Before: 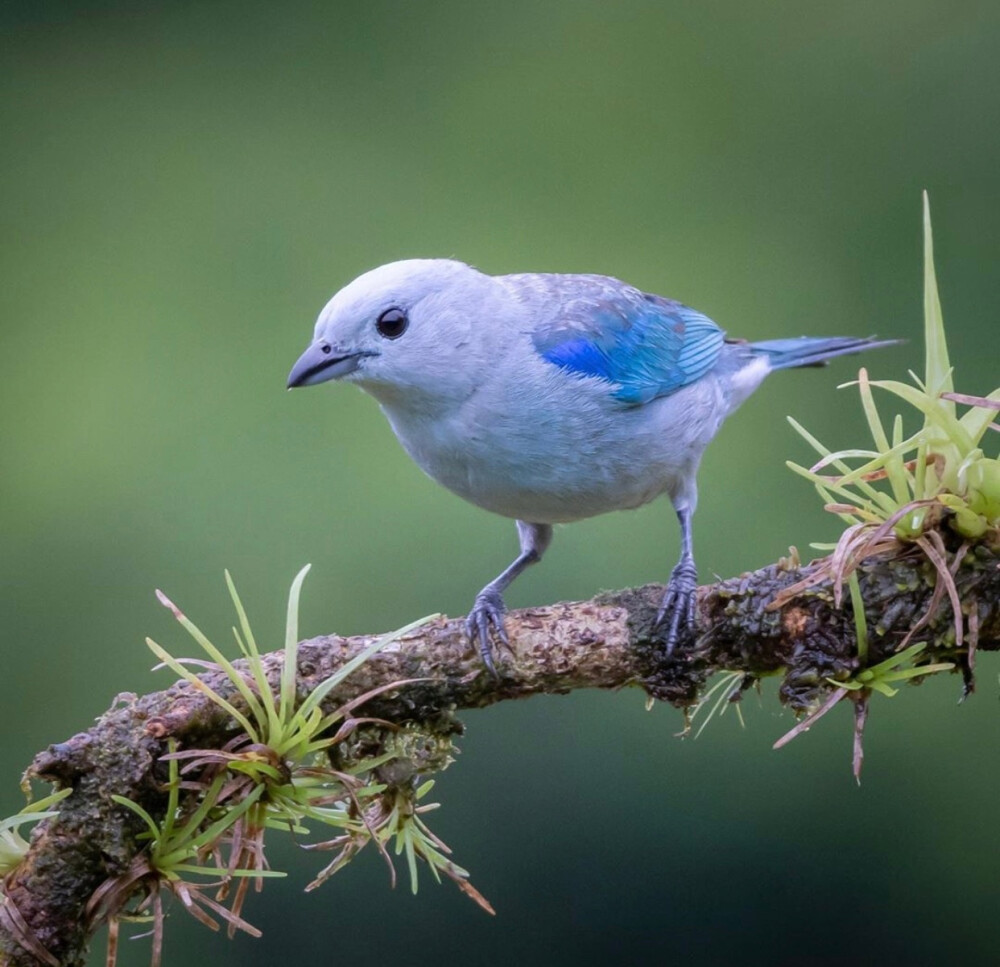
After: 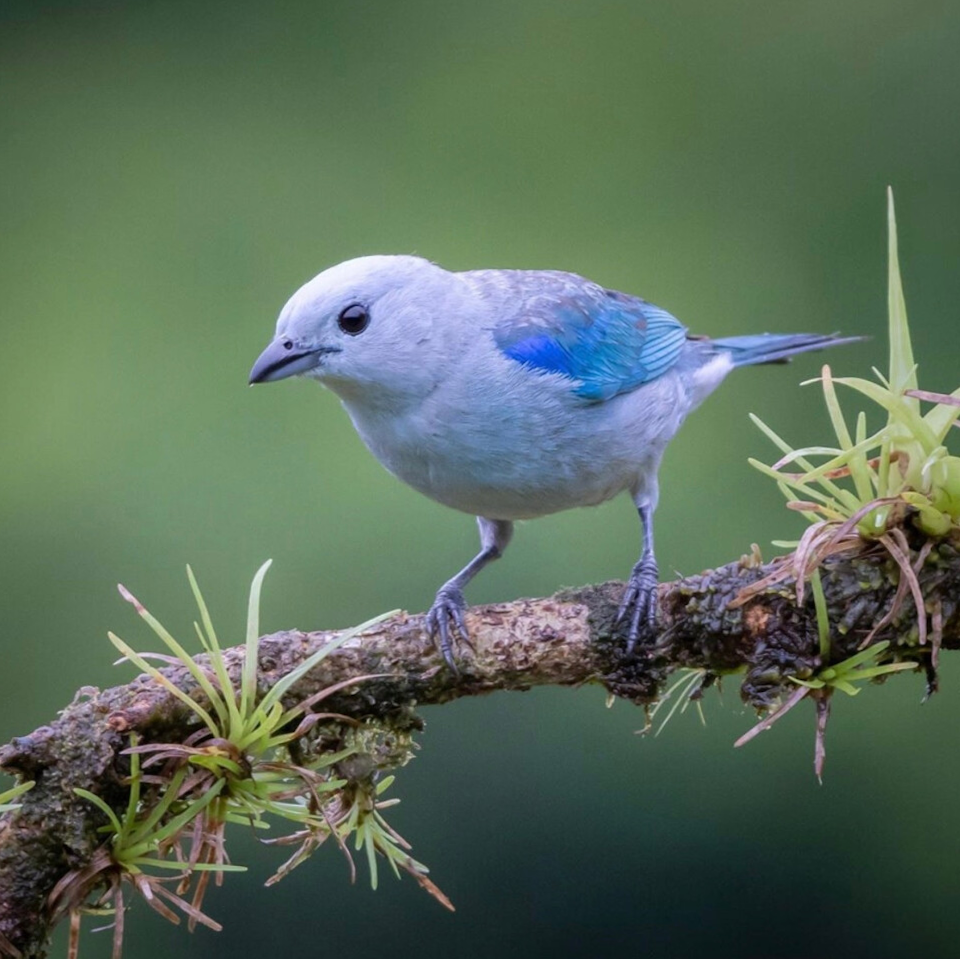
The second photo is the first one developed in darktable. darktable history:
rotate and perspective: rotation 0.192°, lens shift (horizontal) -0.015, crop left 0.005, crop right 0.996, crop top 0.006, crop bottom 0.99
crop and rotate: left 3.238%
